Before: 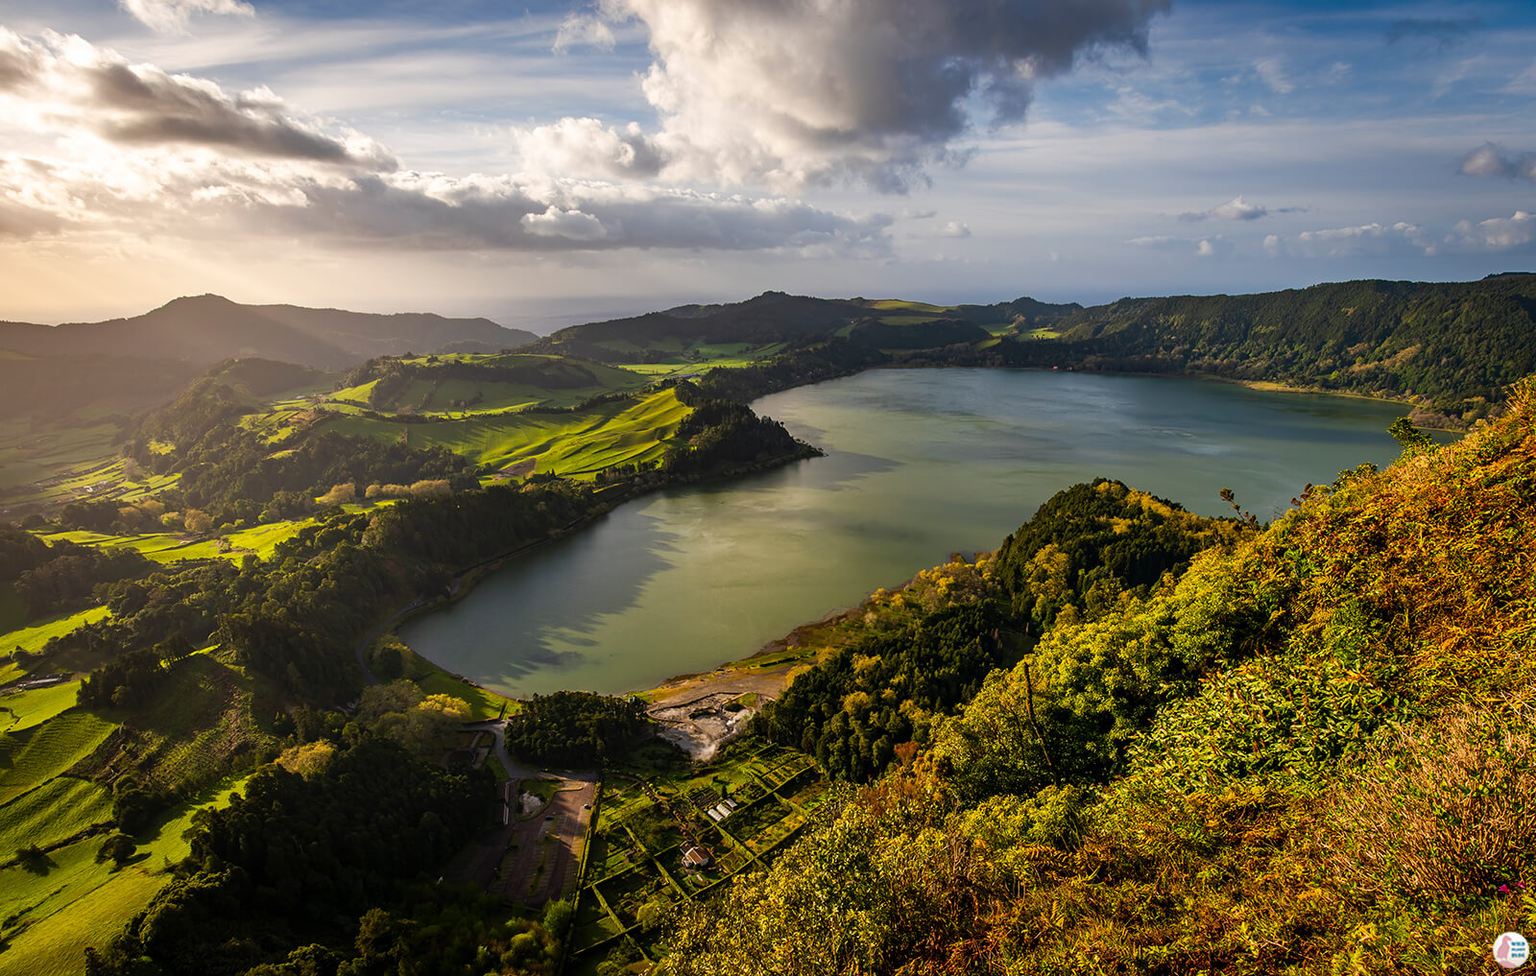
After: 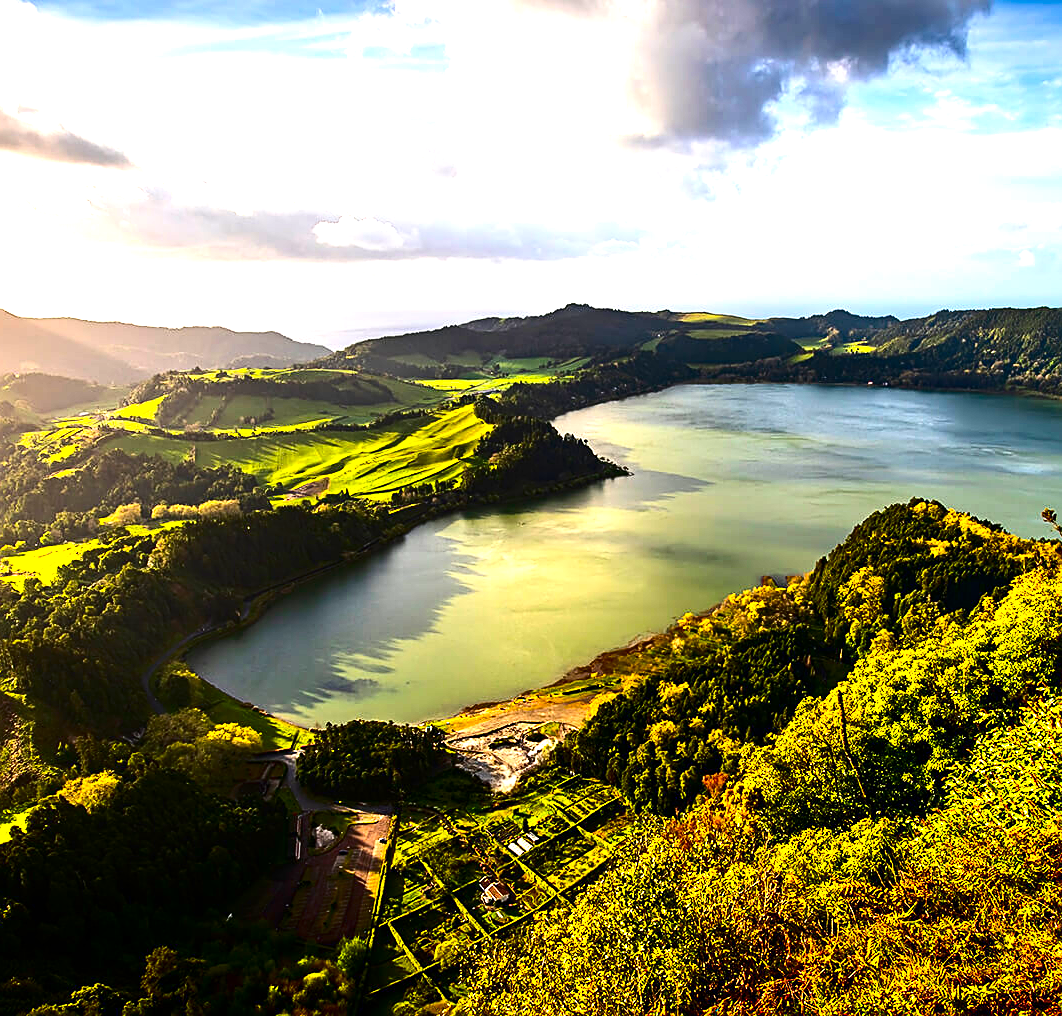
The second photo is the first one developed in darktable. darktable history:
crop and rotate: left 14.338%, right 19.237%
tone equalizer: mask exposure compensation -0.496 EV
exposure: black level correction 0, exposure 1.012 EV, compensate highlight preservation false
color balance rgb: perceptual saturation grading › global saturation 0.776%, perceptual brilliance grading › global brilliance 18.25%
contrast brightness saturation: contrast 0.223, brightness -0.192, saturation 0.238
sharpen: on, module defaults
